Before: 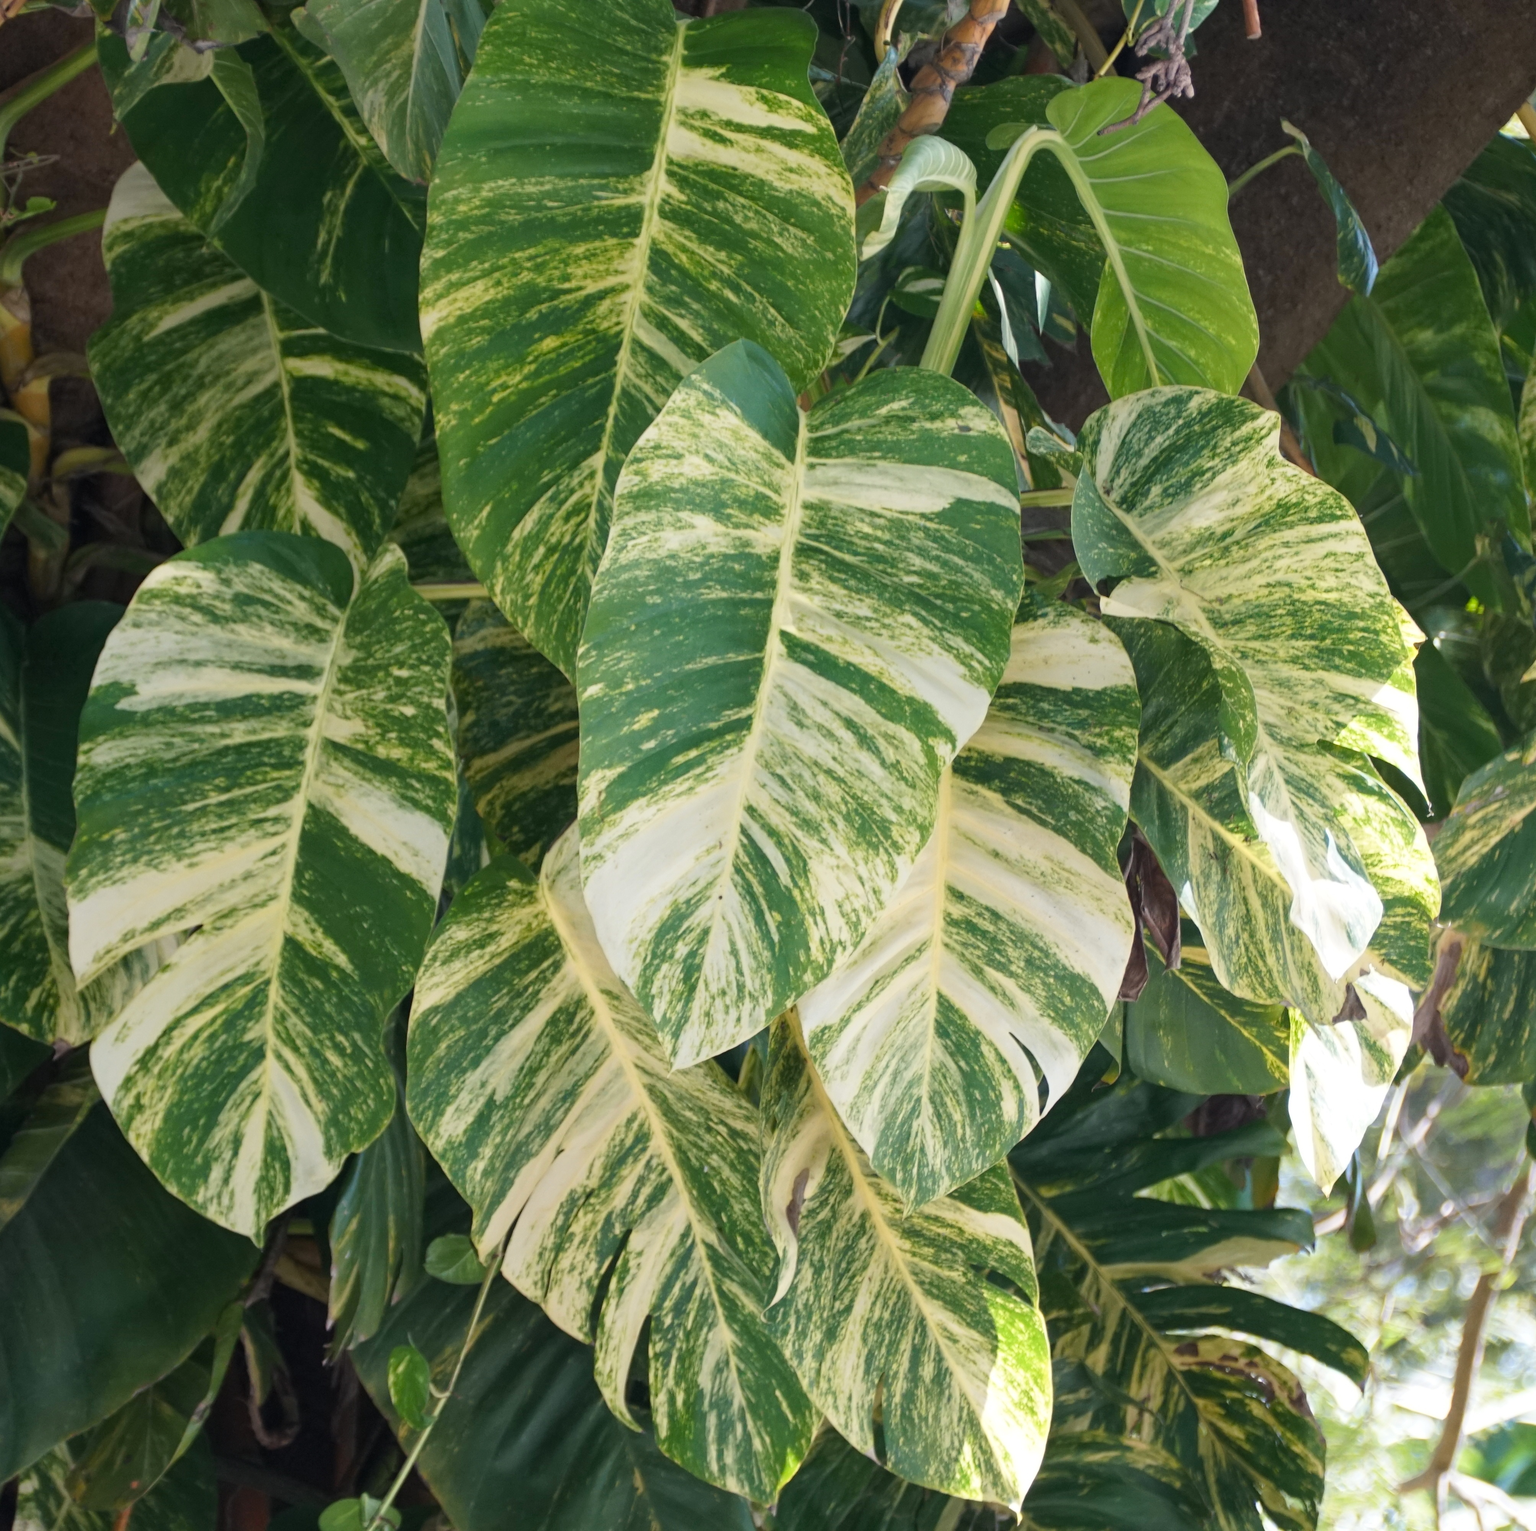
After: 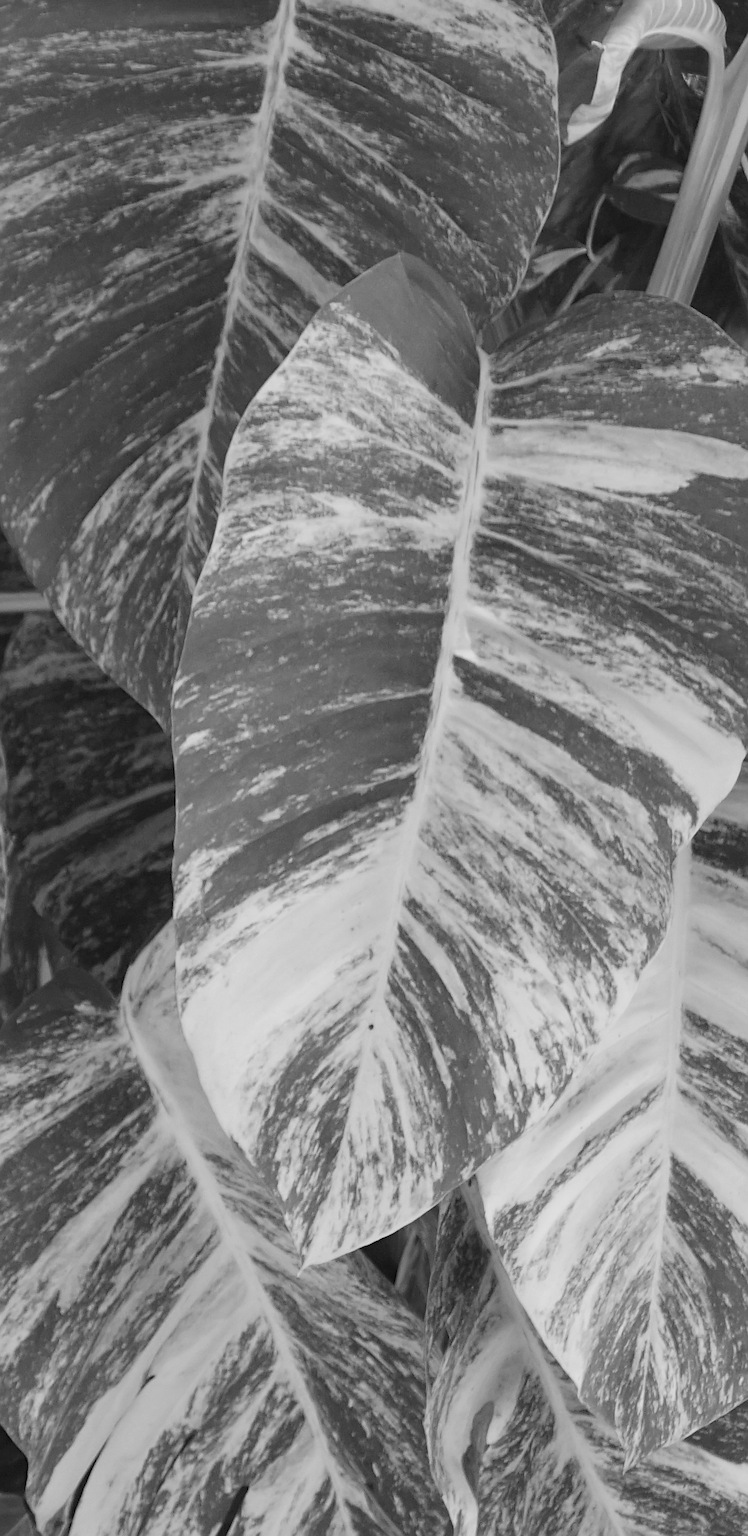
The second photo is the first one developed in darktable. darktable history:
sharpen: on, module defaults
white balance: red 0.976, blue 1.04
crop and rotate: left 29.476%, top 10.214%, right 35.32%, bottom 17.333%
color calibration: output gray [0.22, 0.42, 0.37, 0], gray › normalize channels true, illuminant same as pipeline (D50), adaptation XYZ, x 0.346, y 0.359, gamut compression 0
